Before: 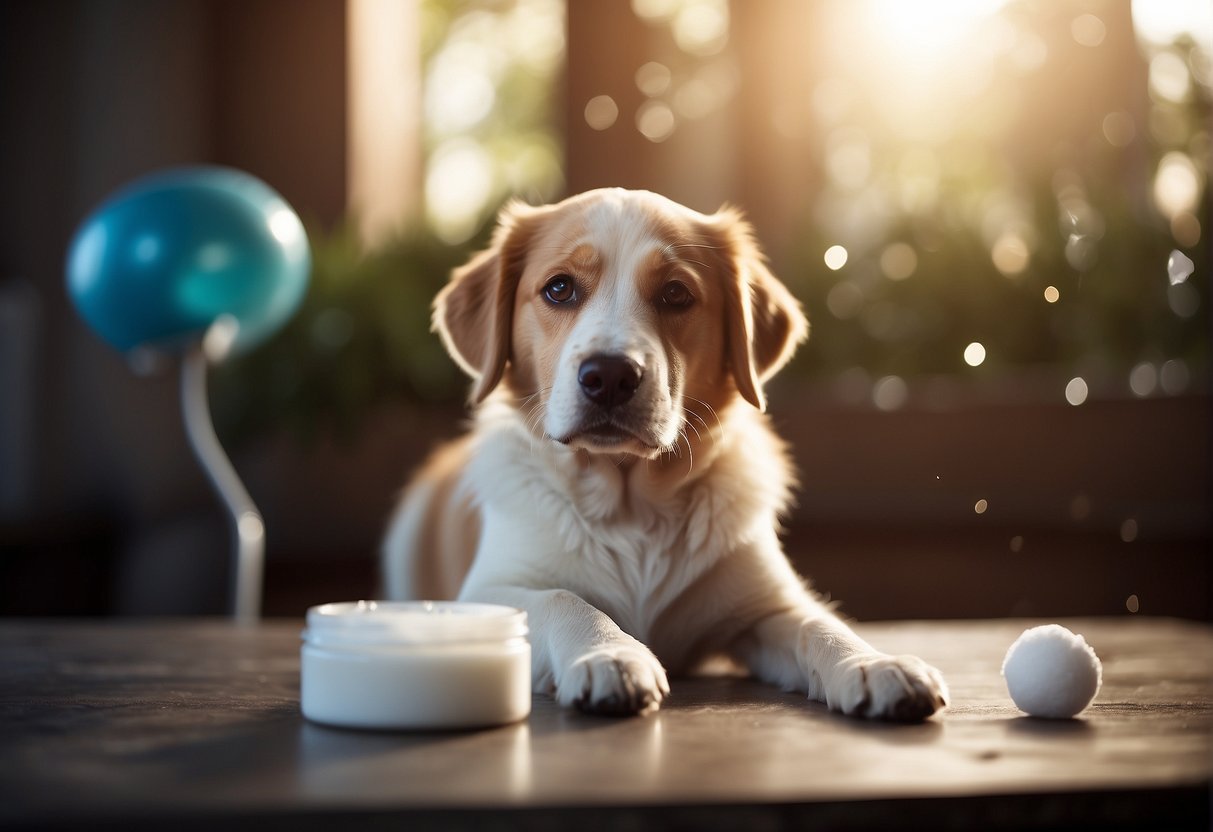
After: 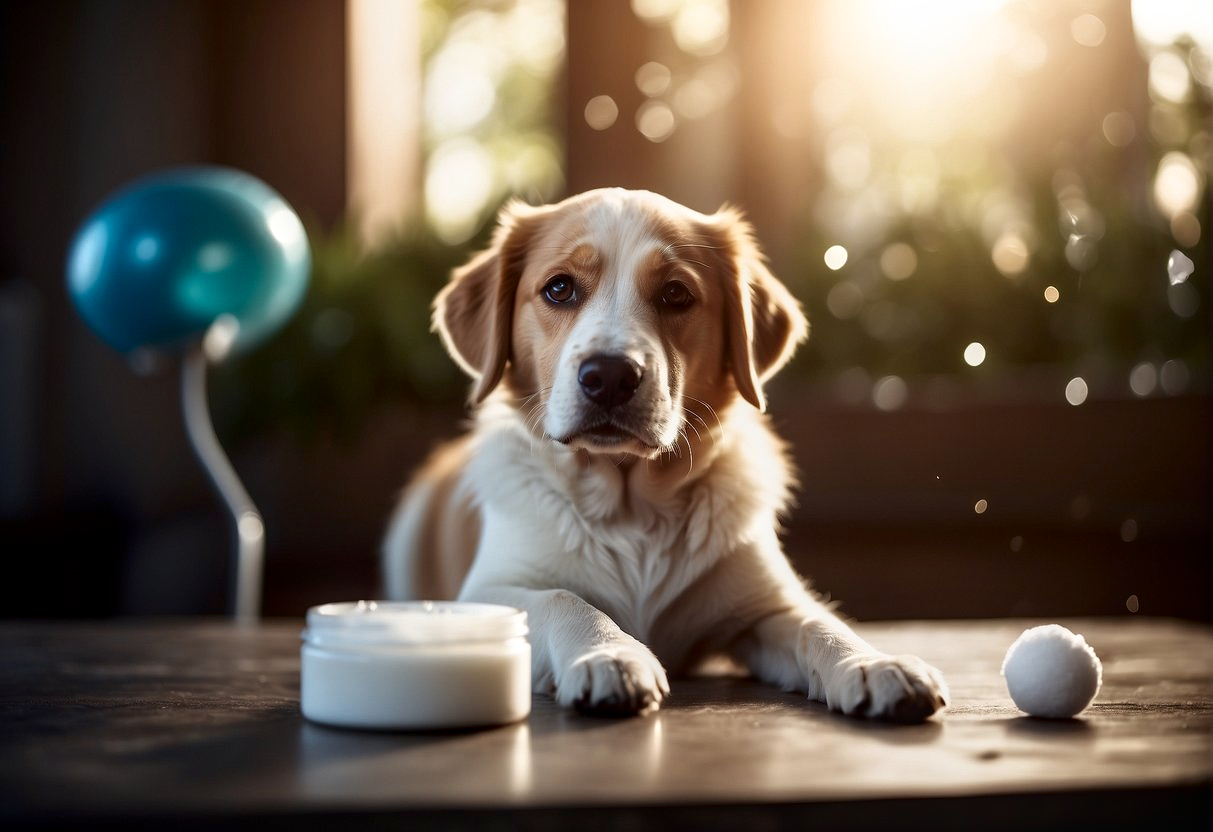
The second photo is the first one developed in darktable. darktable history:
local contrast: on, module defaults
shadows and highlights: shadows -62.32, white point adjustment -5.22, highlights 61.59
